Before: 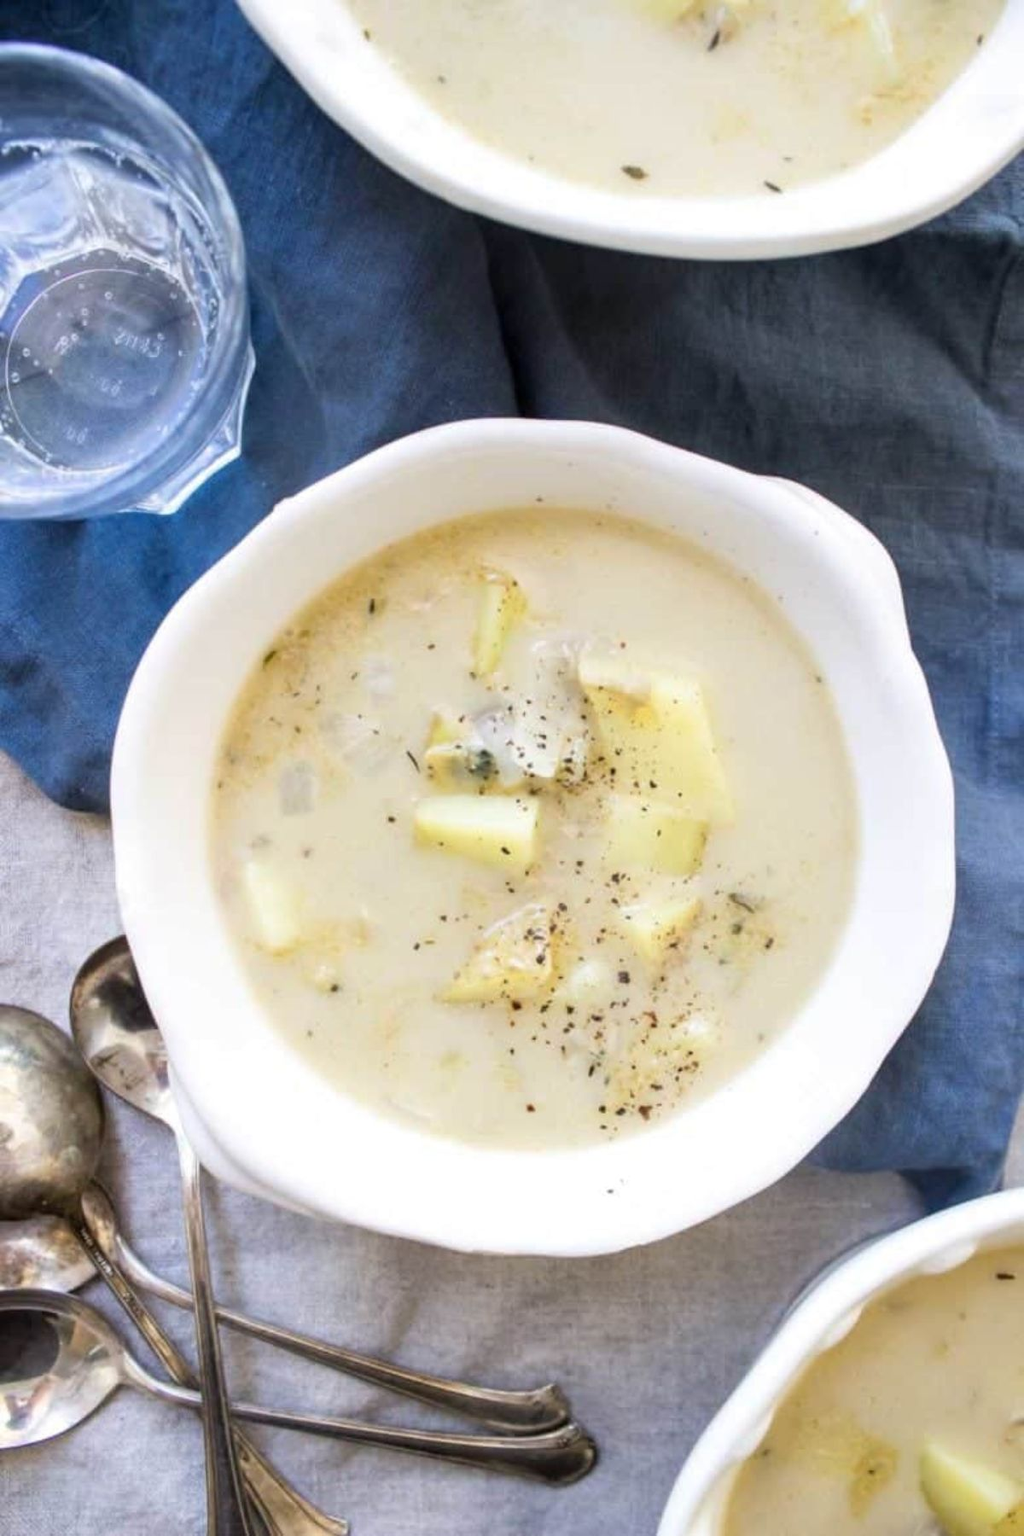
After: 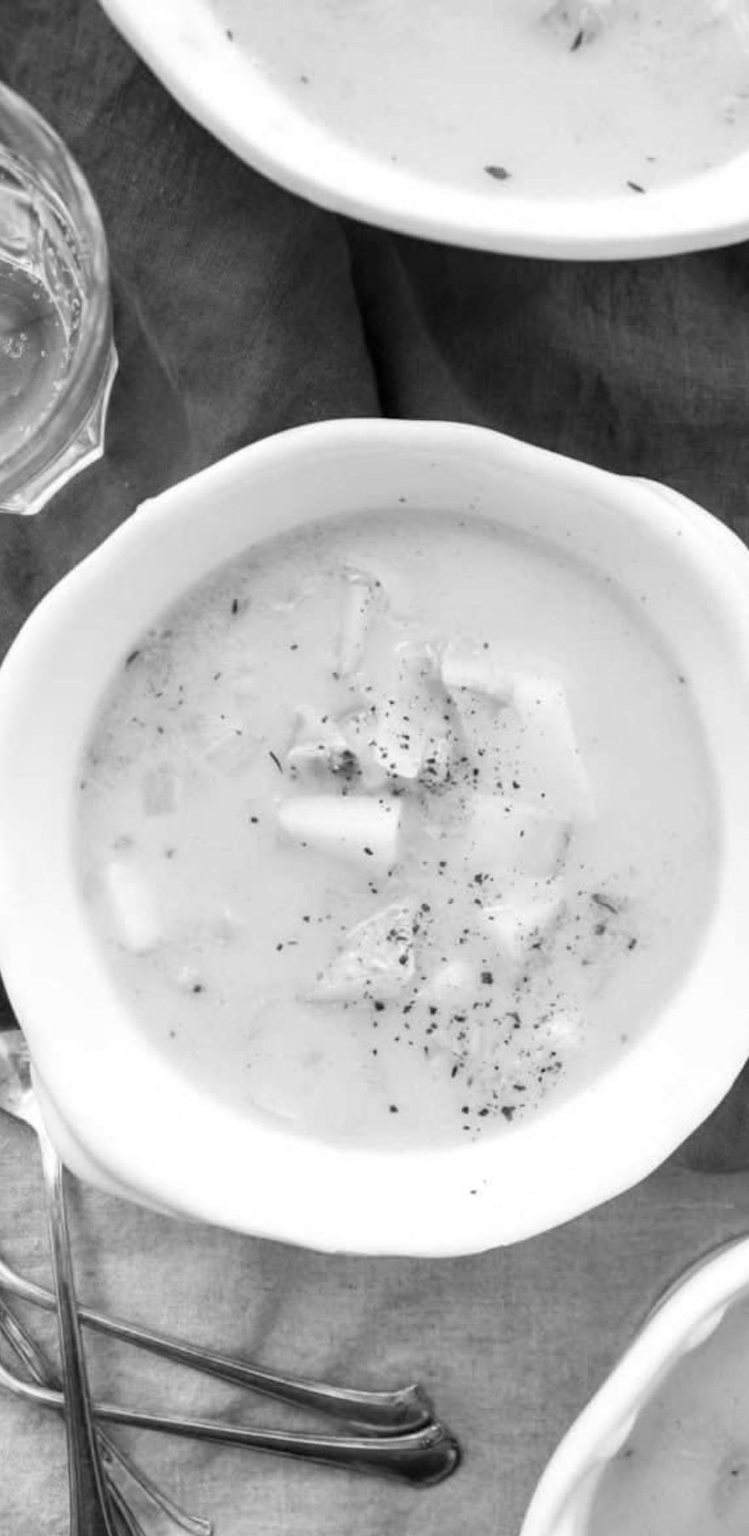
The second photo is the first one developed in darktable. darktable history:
crop: left 13.443%, right 13.31%
monochrome: on, module defaults
